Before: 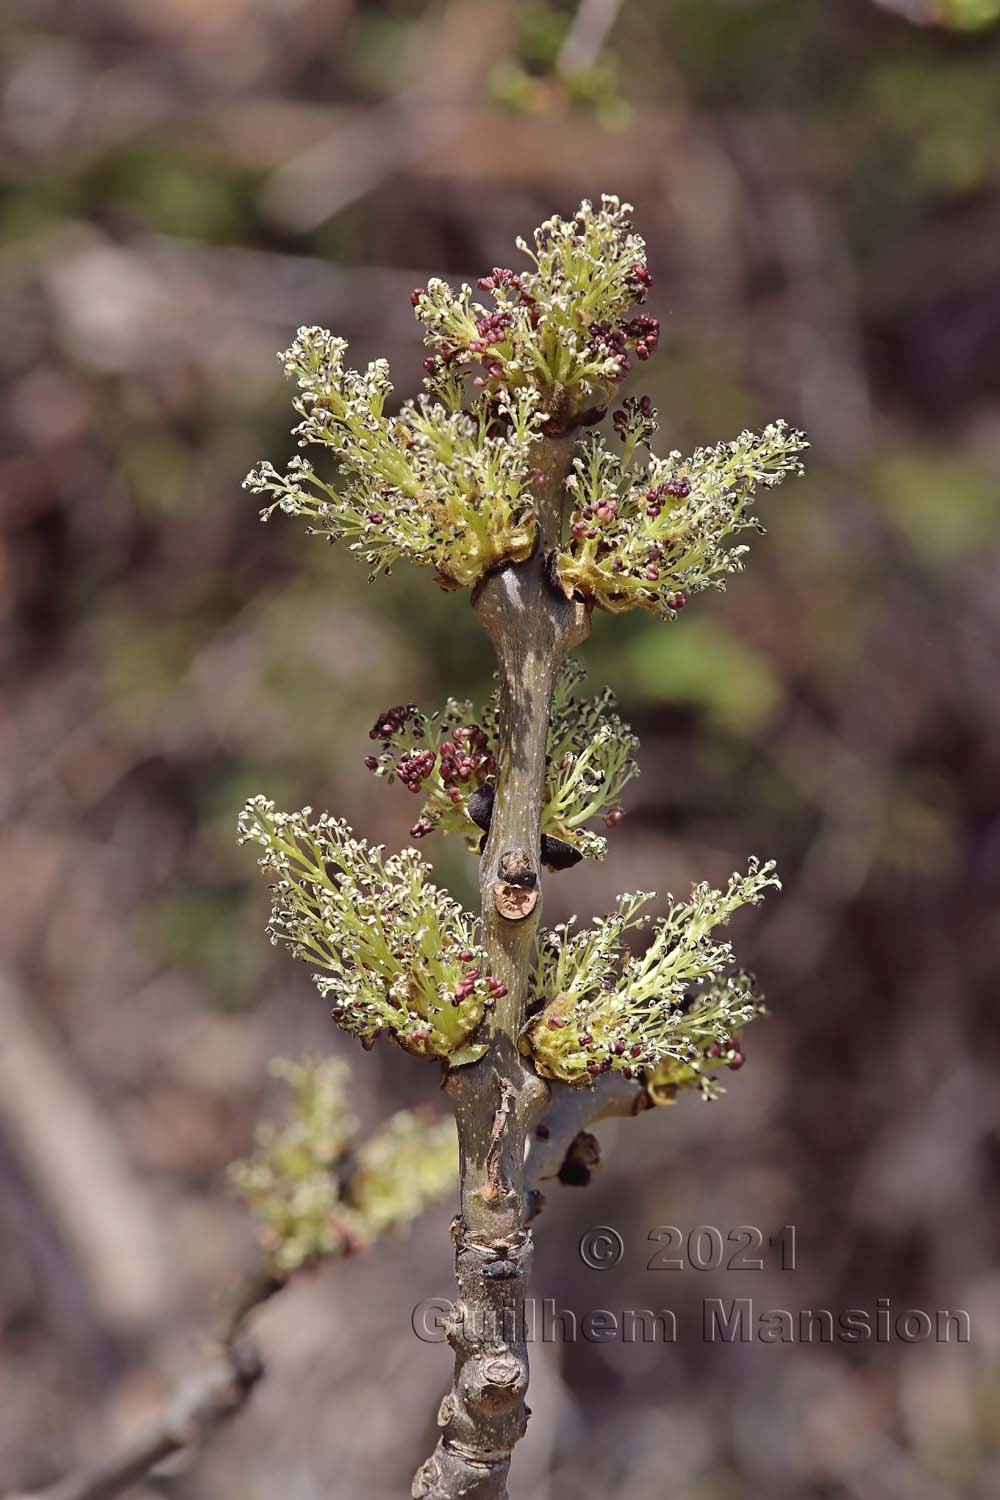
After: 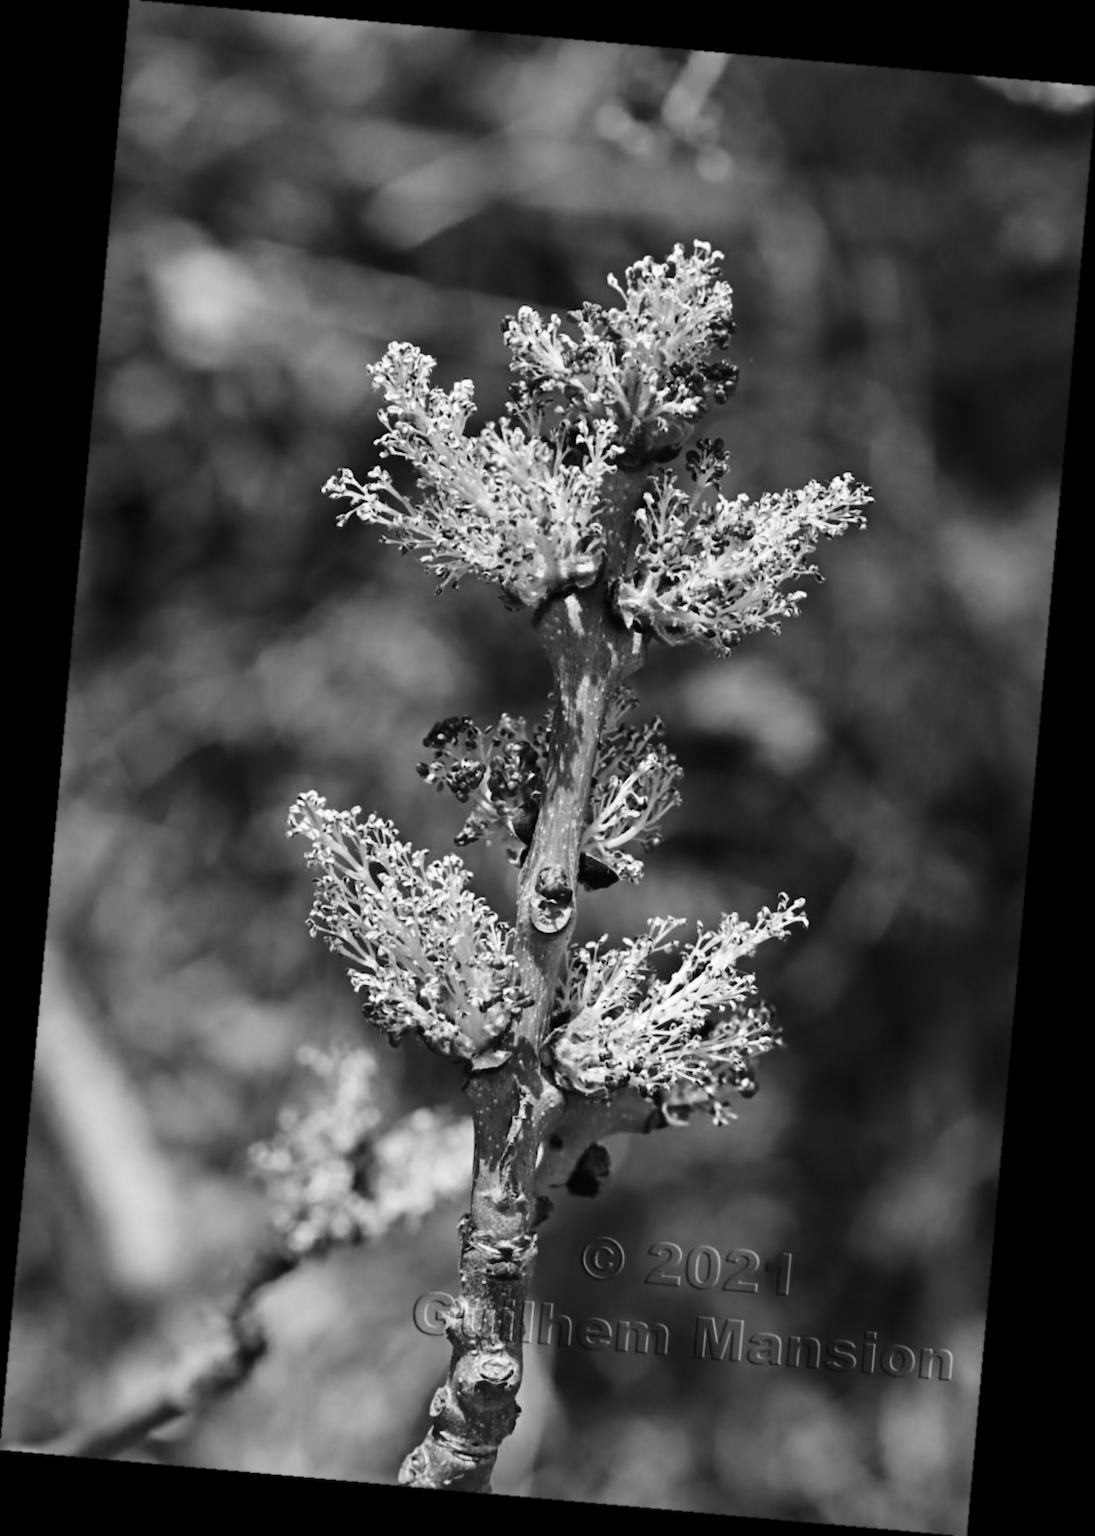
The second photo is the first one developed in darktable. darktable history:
rotate and perspective: rotation 5.12°, automatic cropping off
lowpass: radius 0.76, contrast 1.56, saturation 0, unbound 0
